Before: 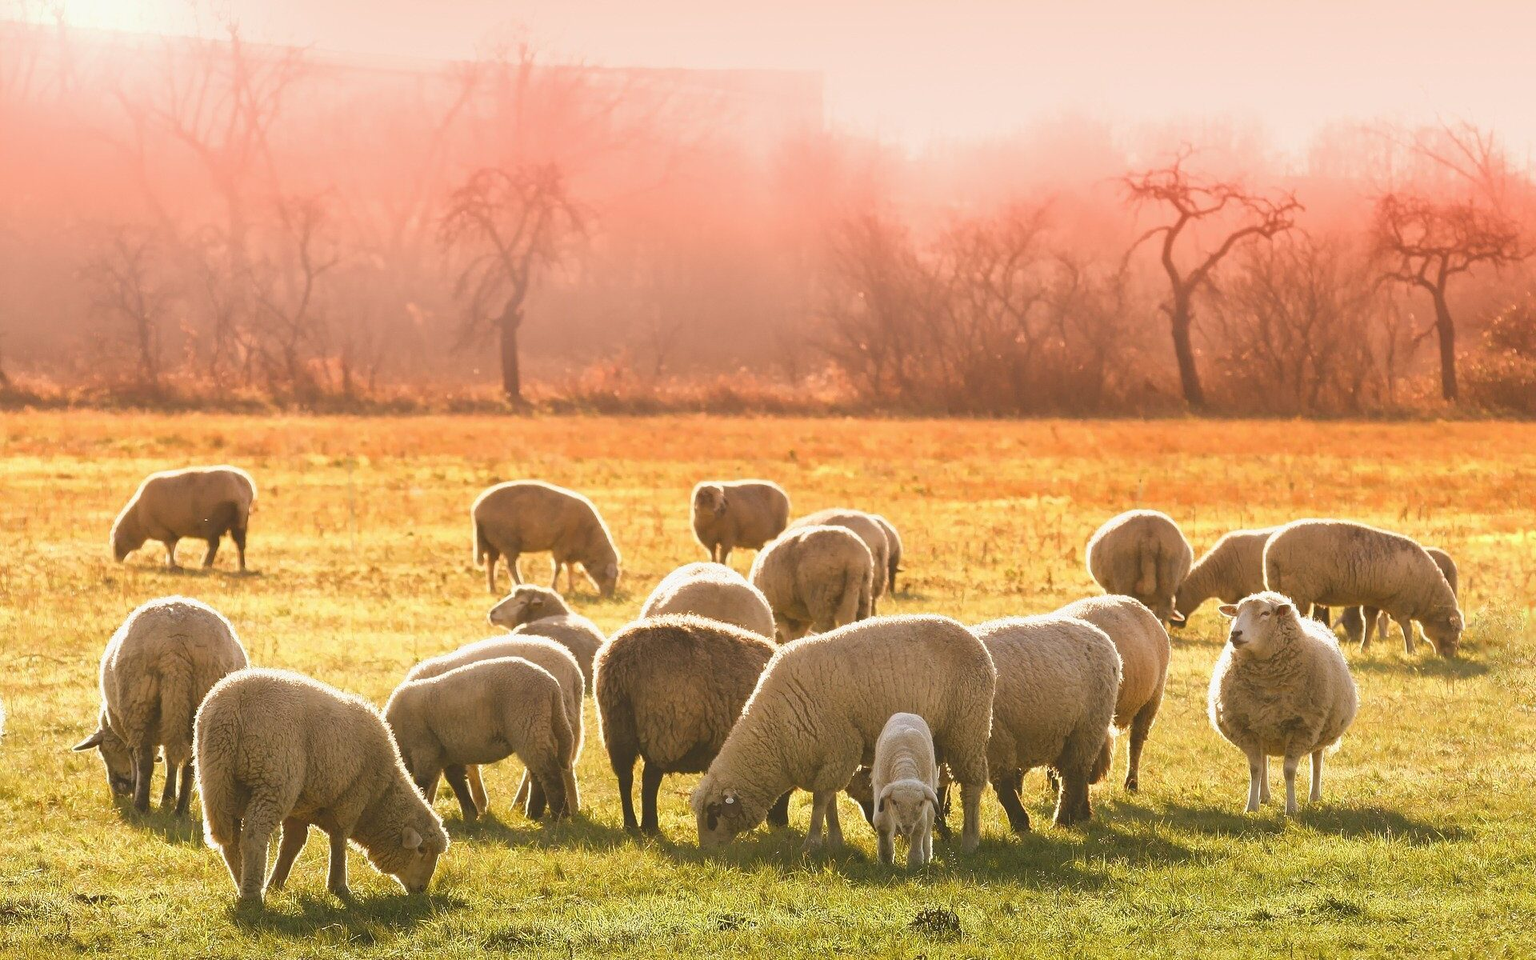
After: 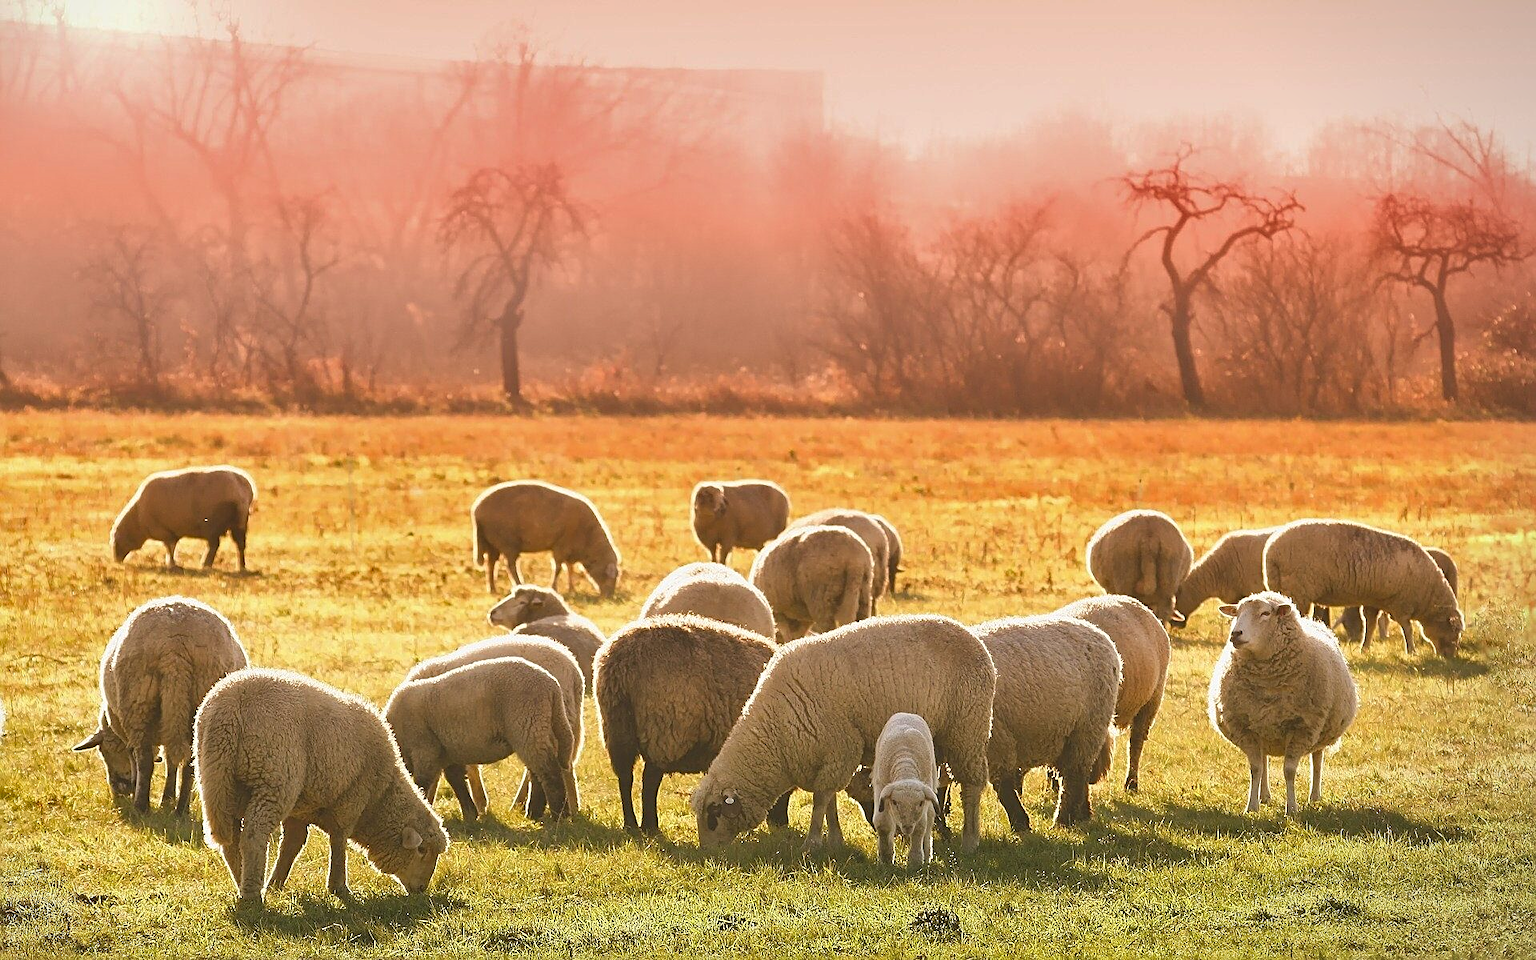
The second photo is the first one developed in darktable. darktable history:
shadows and highlights: highlights color adjustment 73.11%, low approximation 0.01, soften with gaussian
vignetting: fall-off start 97.32%, fall-off radius 78.98%, center (-0.123, -0.004), width/height ratio 1.119, unbound false
sharpen: on, module defaults
